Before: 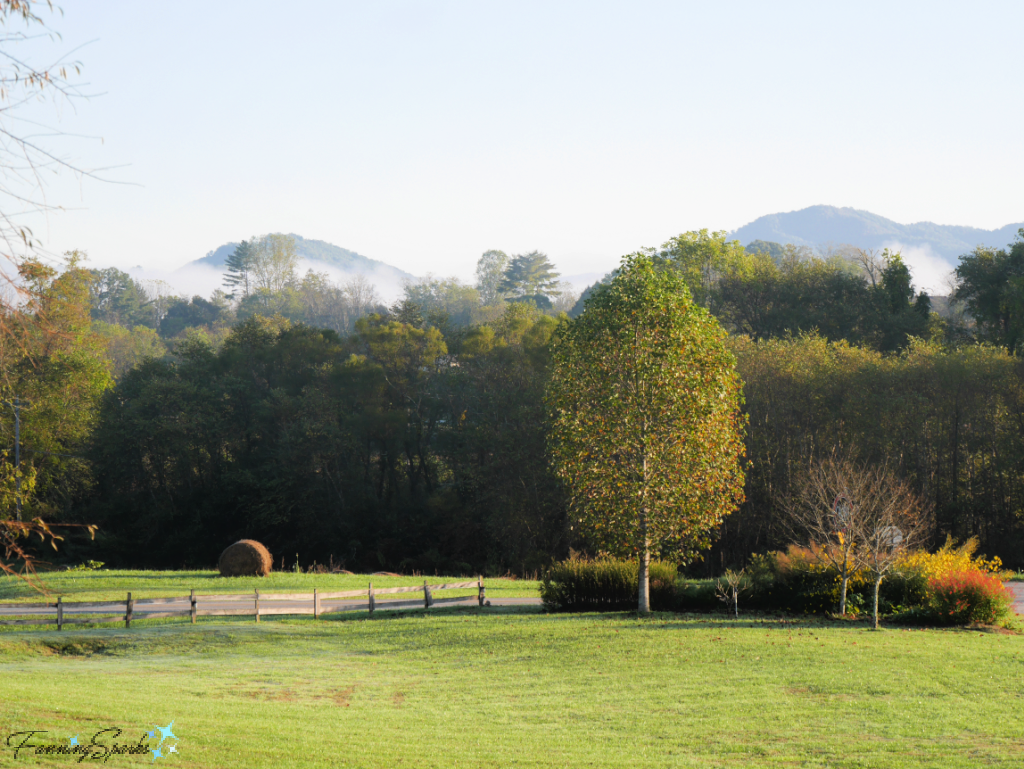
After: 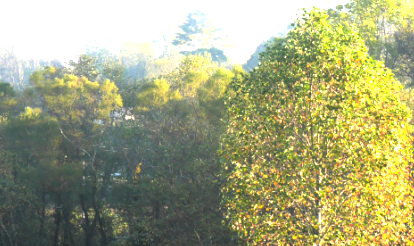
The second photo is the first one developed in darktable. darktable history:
exposure: black level correction 0.001, exposure 1.84 EV, compensate highlight preservation false
color zones: curves: ch1 [(0.077, 0.436) (0.25, 0.5) (0.75, 0.5)]
crop: left 31.751%, top 32.172%, right 27.8%, bottom 35.83%
